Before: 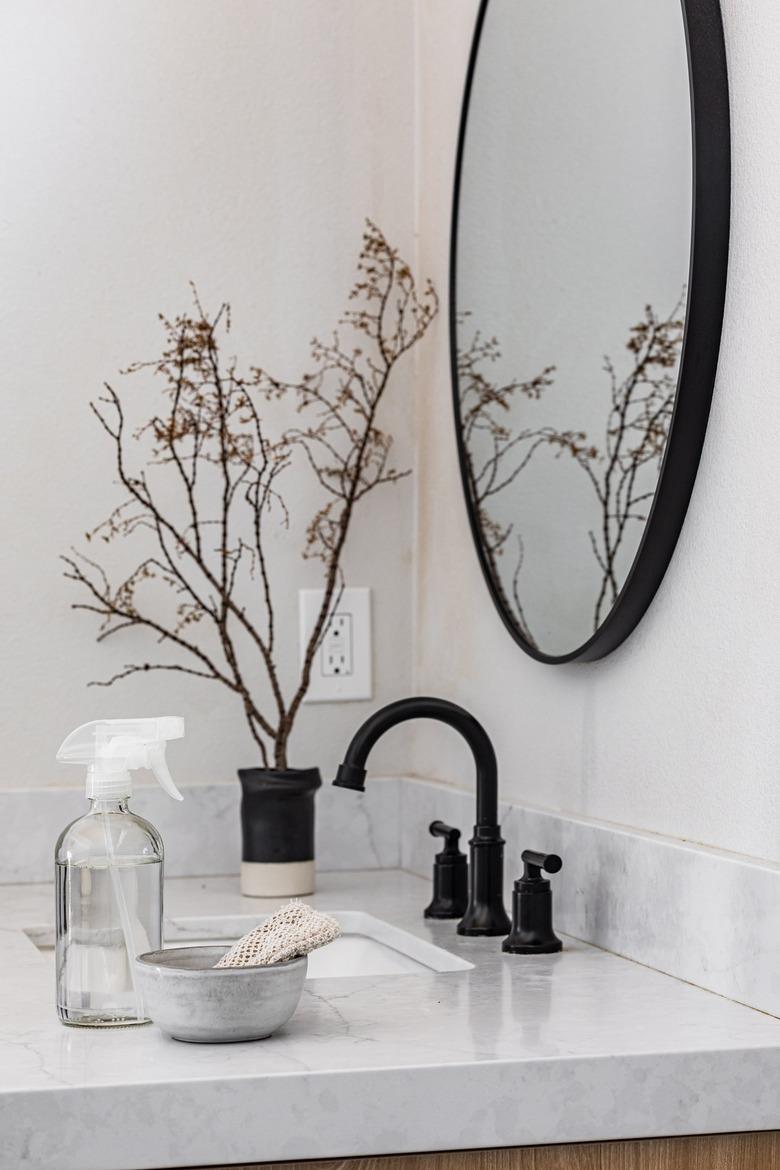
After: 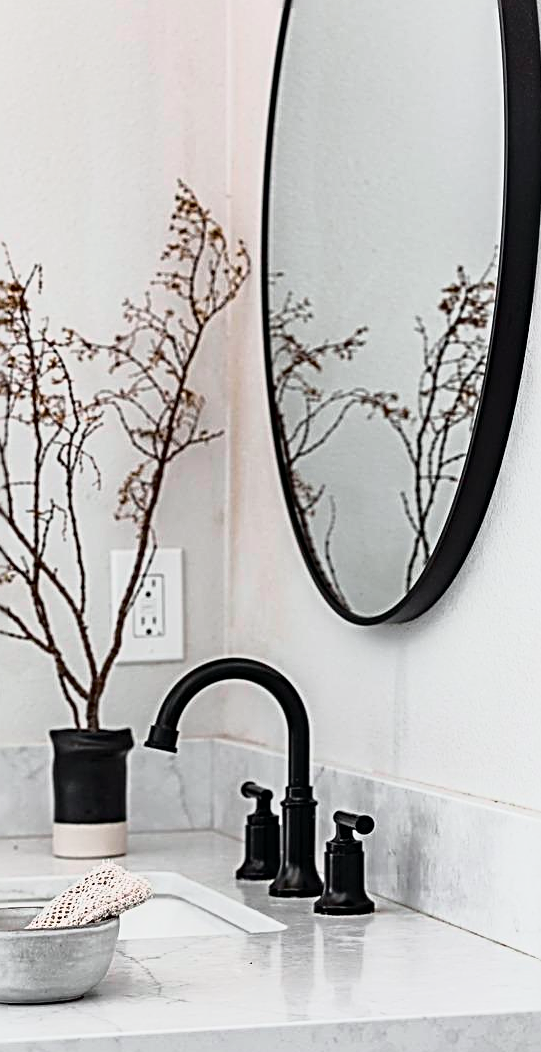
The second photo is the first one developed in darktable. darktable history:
tone curve: curves: ch0 [(0, 0) (0.105, 0.068) (0.195, 0.162) (0.283, 0.283) (0.384, 0.404) (0.485, 0.531) (0.638, 0.681) (0.795, 0.879) (1, 0.977)]; ch1 [(0, 0) (0.161, 0.092) (0.35, 0.33) (0.379, 0.401) (0.456, 0.469) (0.504, 0.5) (0.512, 0.514) (0.58, 0.597) (0.635, 0.646) (1, 1)]; ch2 [(0, 0) (0.371, 0.362) (0.437, 0.437) (0.5, 0.5) (0.53, 0.523) (0.56, 0.58) (0.622, 0.606) (1, 1)], color space Lab, independent channels, preserve colors none
crop and rotate: left 24.166%, top 3.393%, right 6.368%, bottom 6.61%
sharpen: radius 3.062, amount 0.761
